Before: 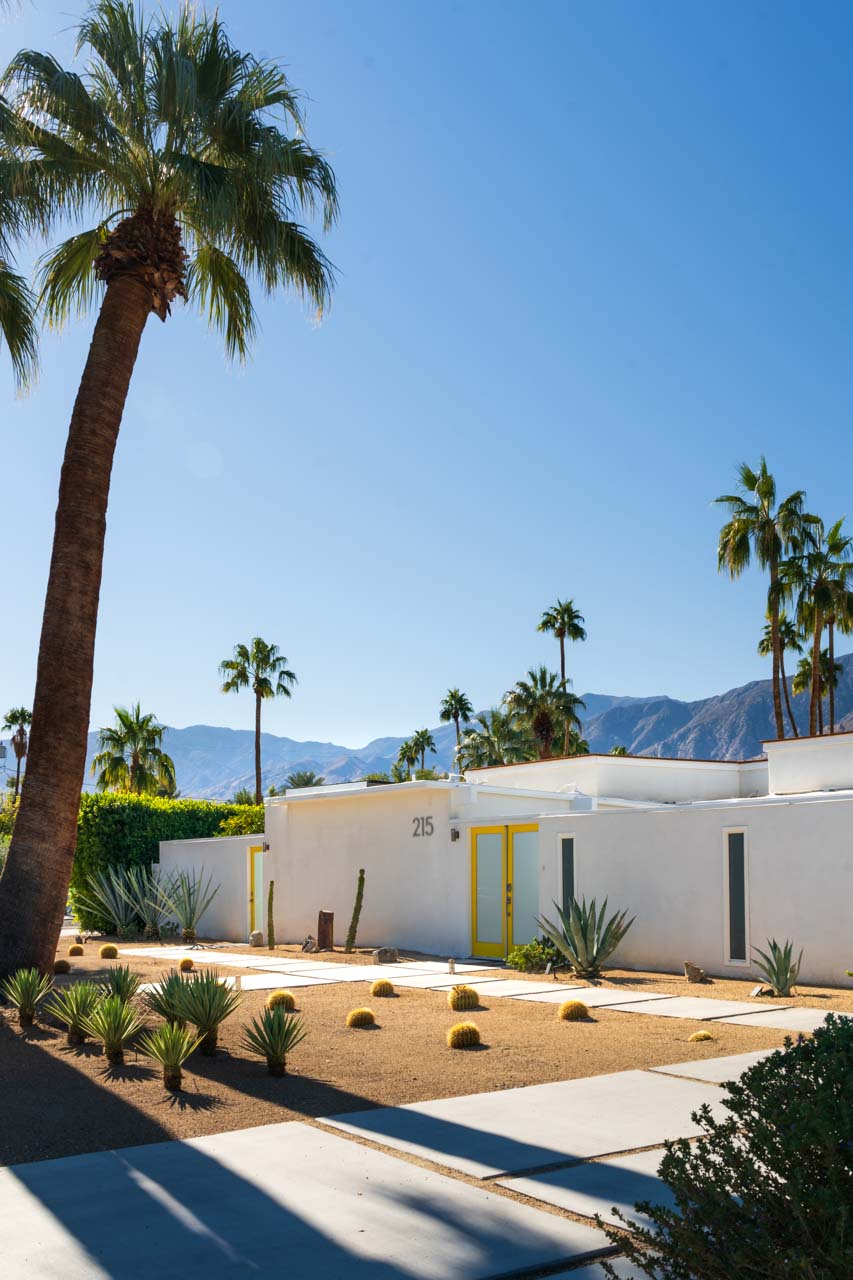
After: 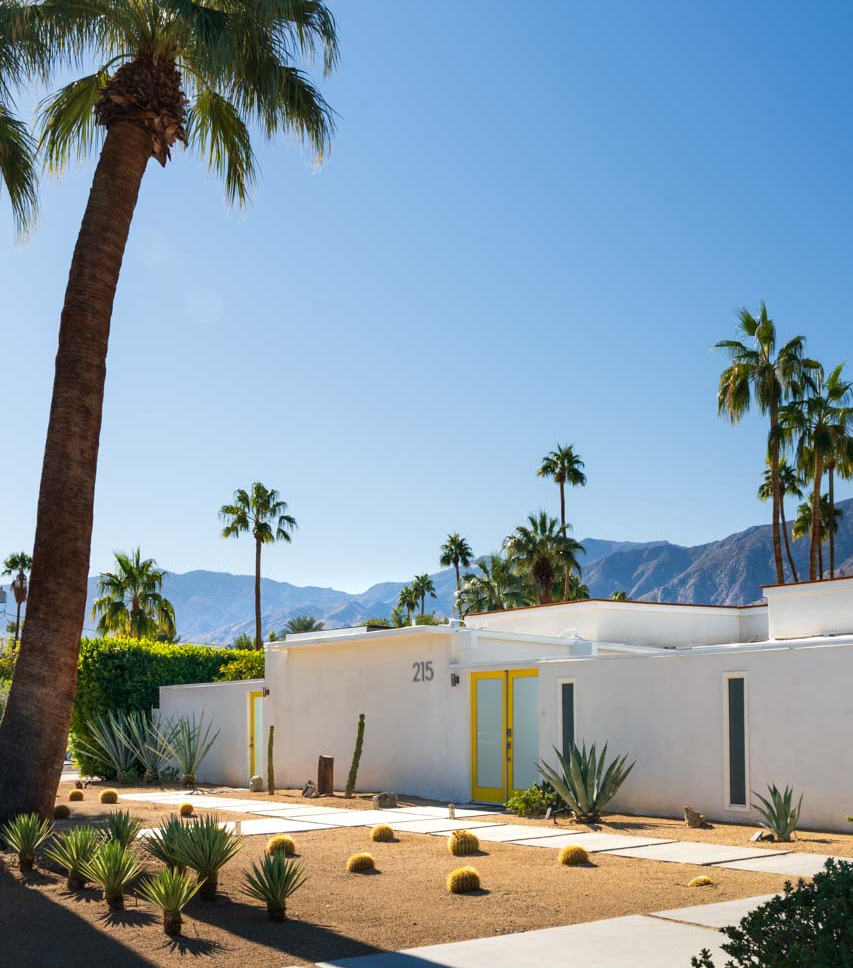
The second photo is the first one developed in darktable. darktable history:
crop and rotate: top 12.14%, bottom 12.192%
